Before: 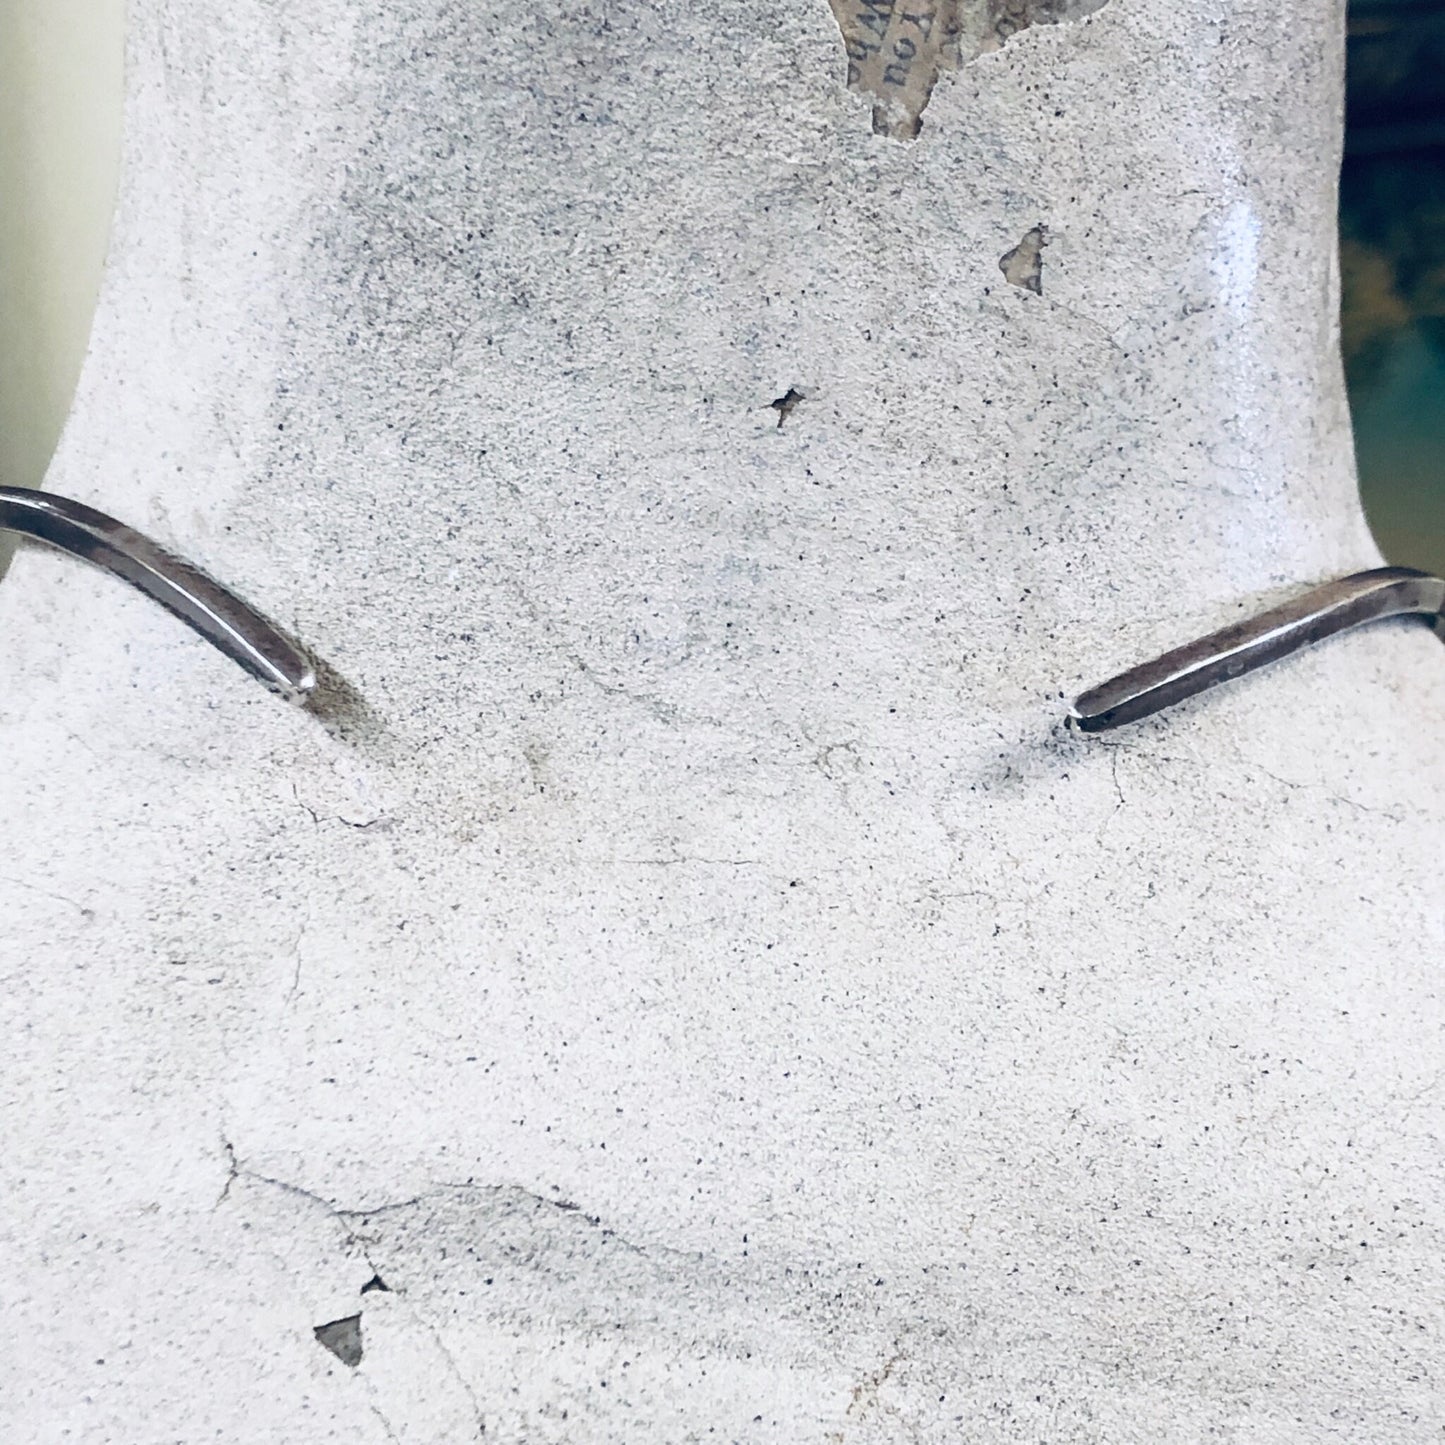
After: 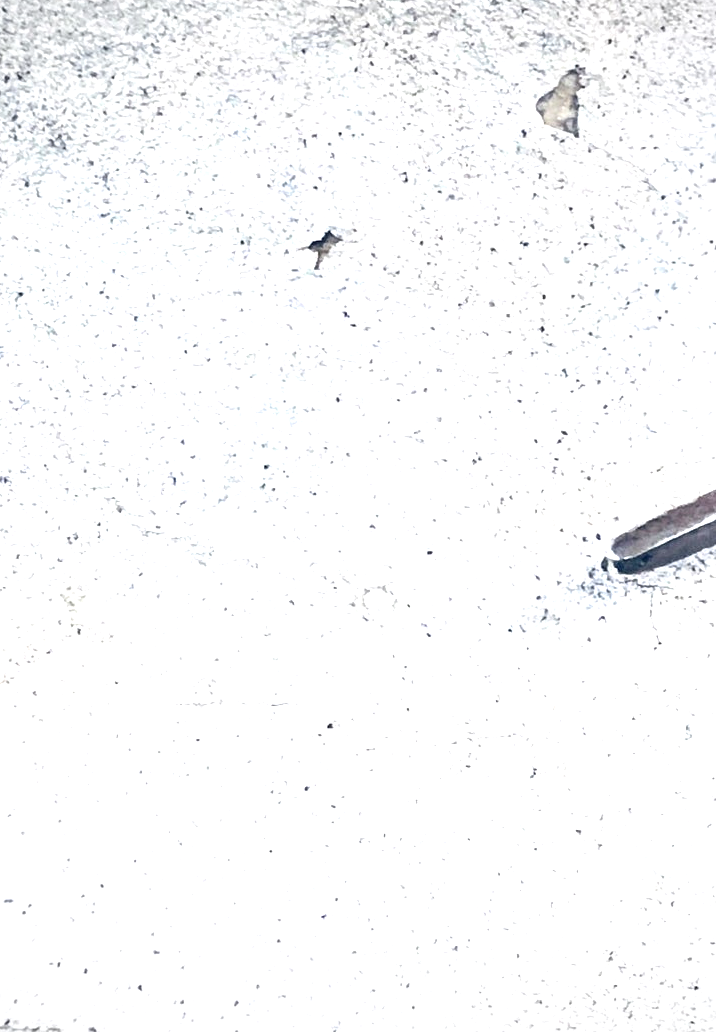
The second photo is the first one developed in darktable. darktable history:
exposure: black level correction 0, exposure 1.2 EV, compensate highlight preservation false
vignetting: on, module defaults
crop: left 32.075%, top 10.976%, right 18.355%, bottom 17.596%
